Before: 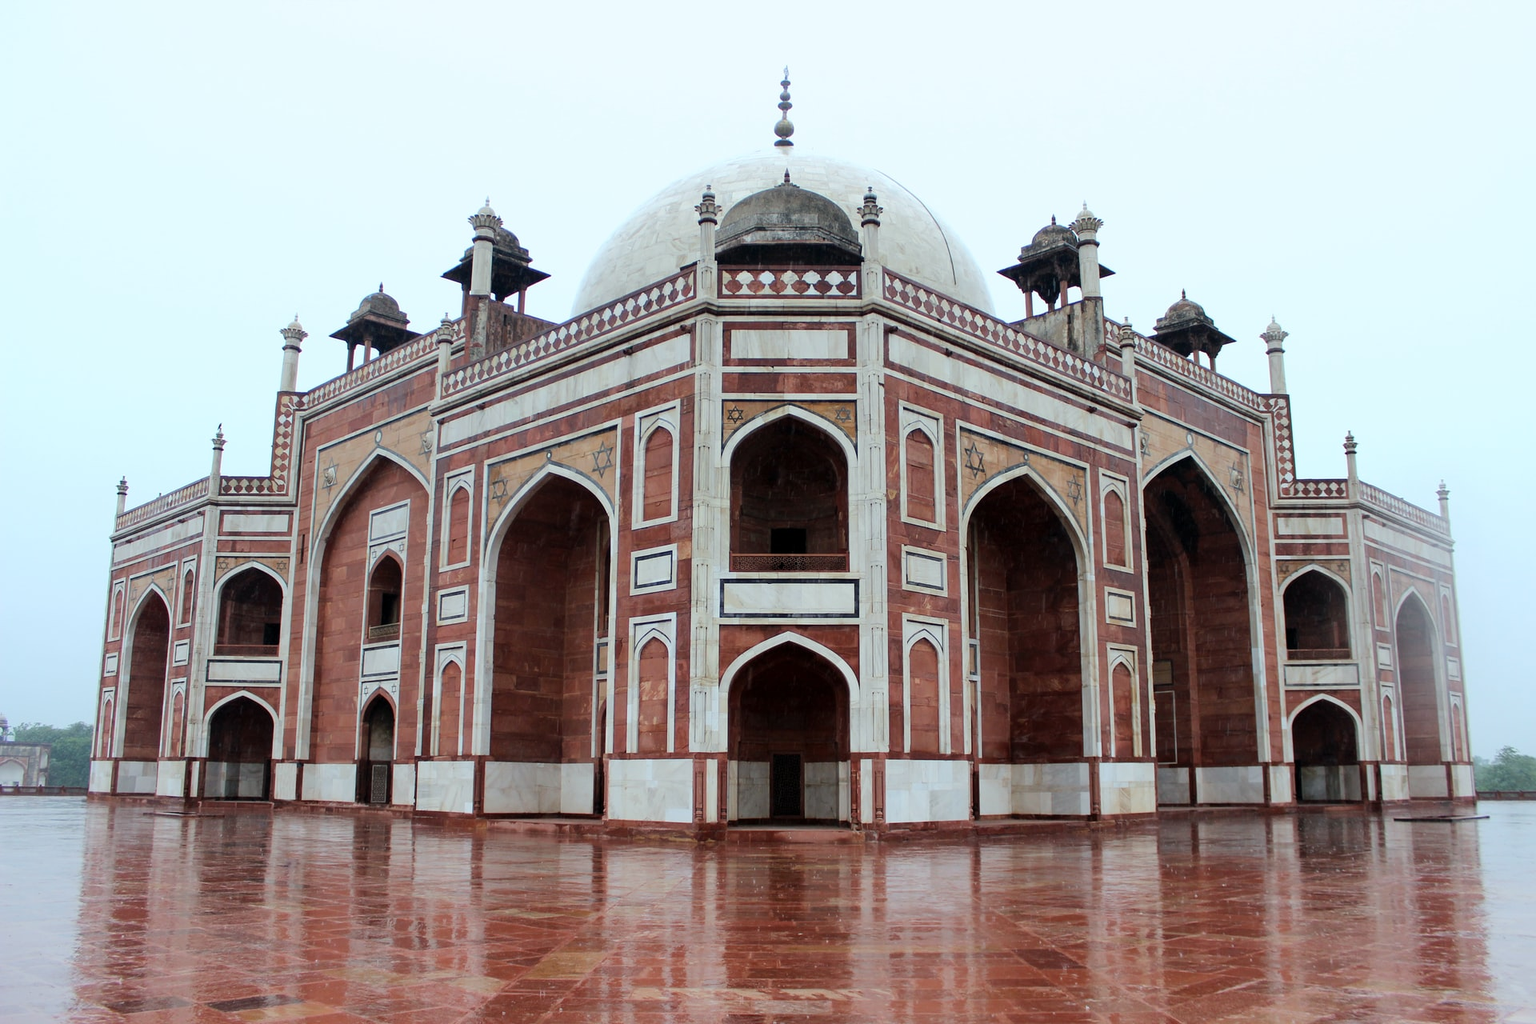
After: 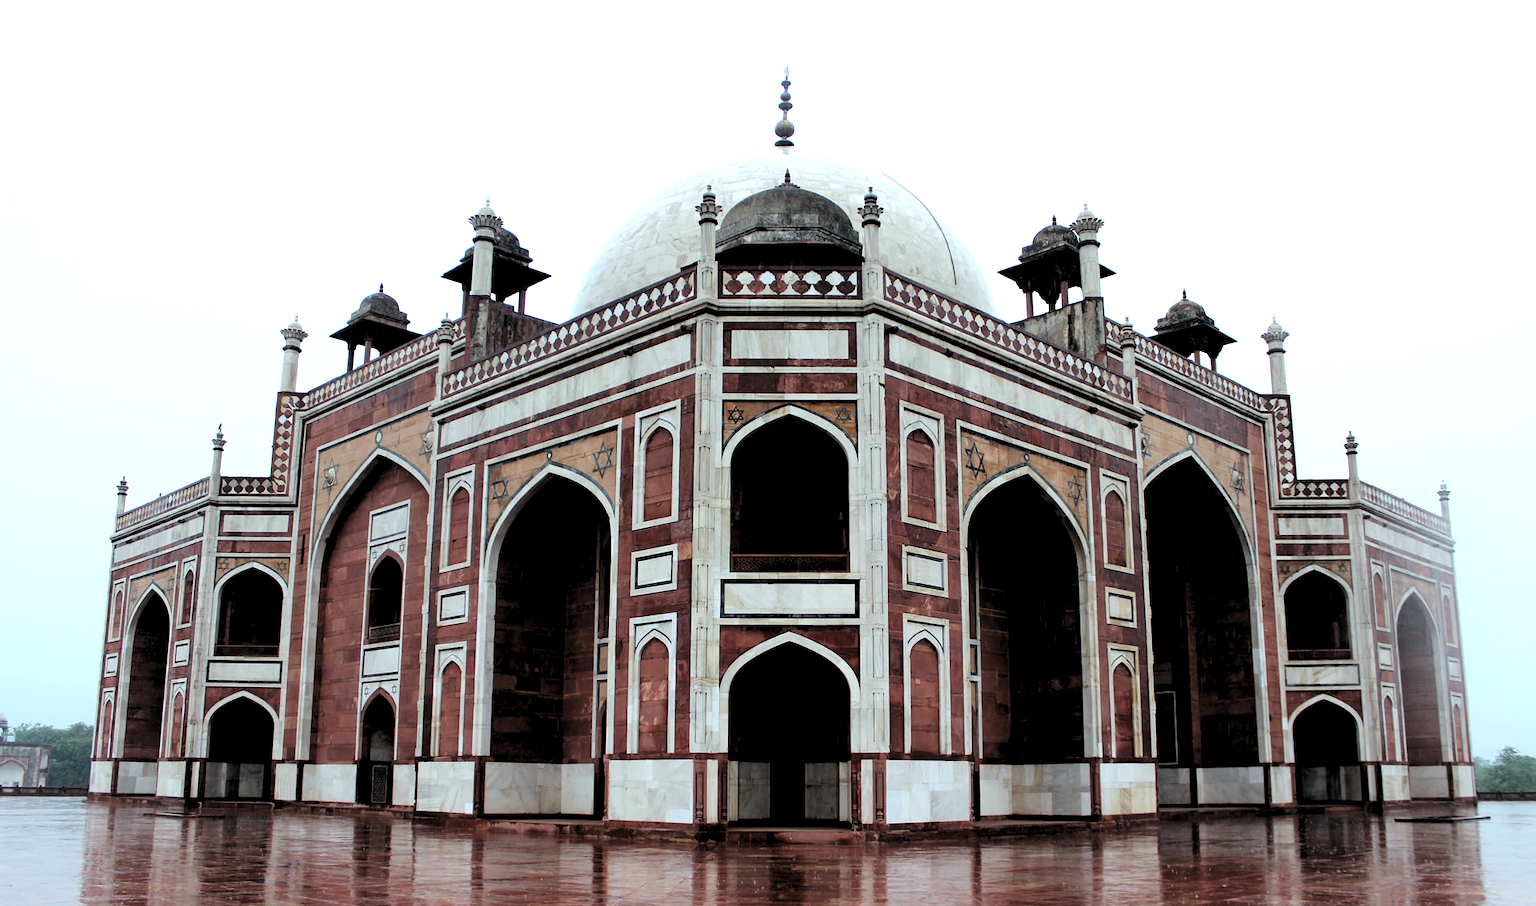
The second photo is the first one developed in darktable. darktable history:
crop and rotate: top 0%, bottom 11.49%
color zones: curves: ch1 [(0.235, 0.558) (0.75, 0.5)]; ch2 [(0.25, 0.462) (0.749, 0.457)], mix 25.94%
levels: levels [0.182, 0.542, 0.902]
